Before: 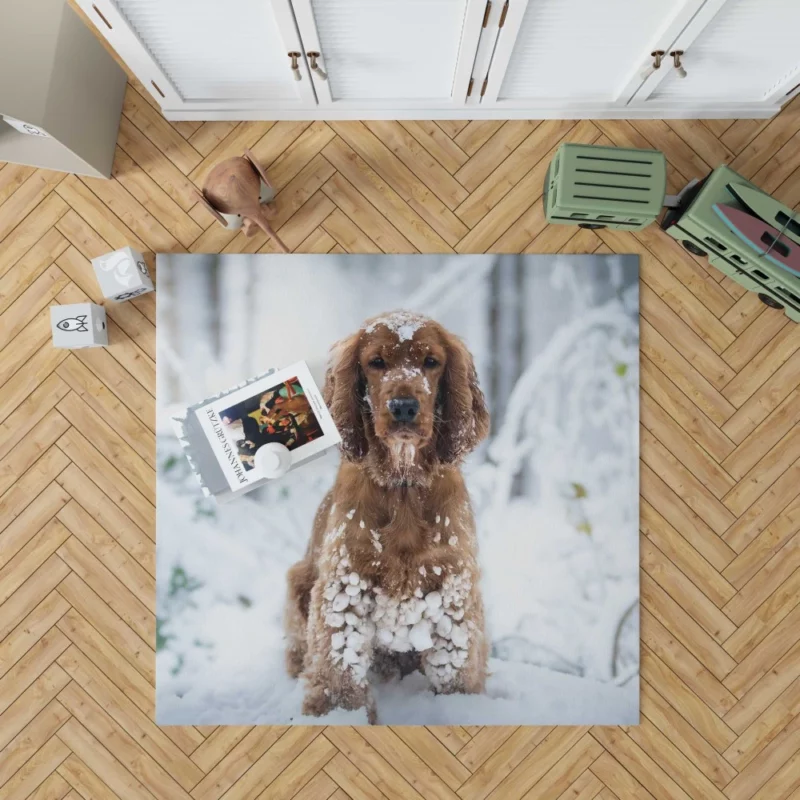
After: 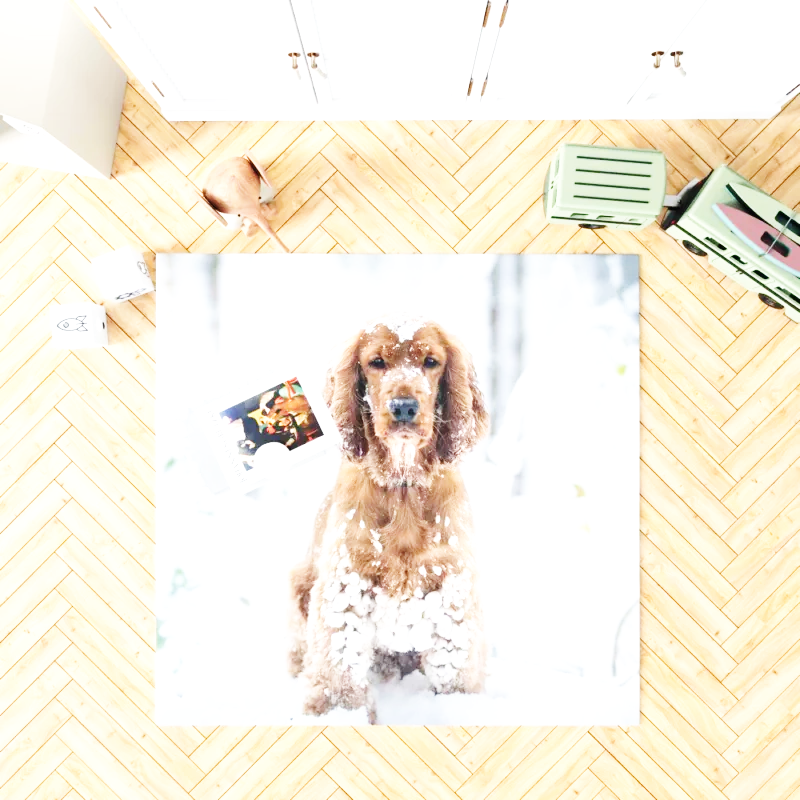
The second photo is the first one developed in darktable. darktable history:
exposure: black level correction 0, exposure 0.953 EV, compensate exposure bias true, compensate highlight preservation false
base curve: curves: ch0 [(0, 0.003) (0.001, 0.002) (0.006, 0.004) (0.02, 0.022) (0.048, 0.086) (0.094, 0.234) (0.162, 0.431) (0.258, 0.629) (0.385, 0.8) (0.548, 0.918) (0.751, 0.988) (1, 1)], preserve colors none
